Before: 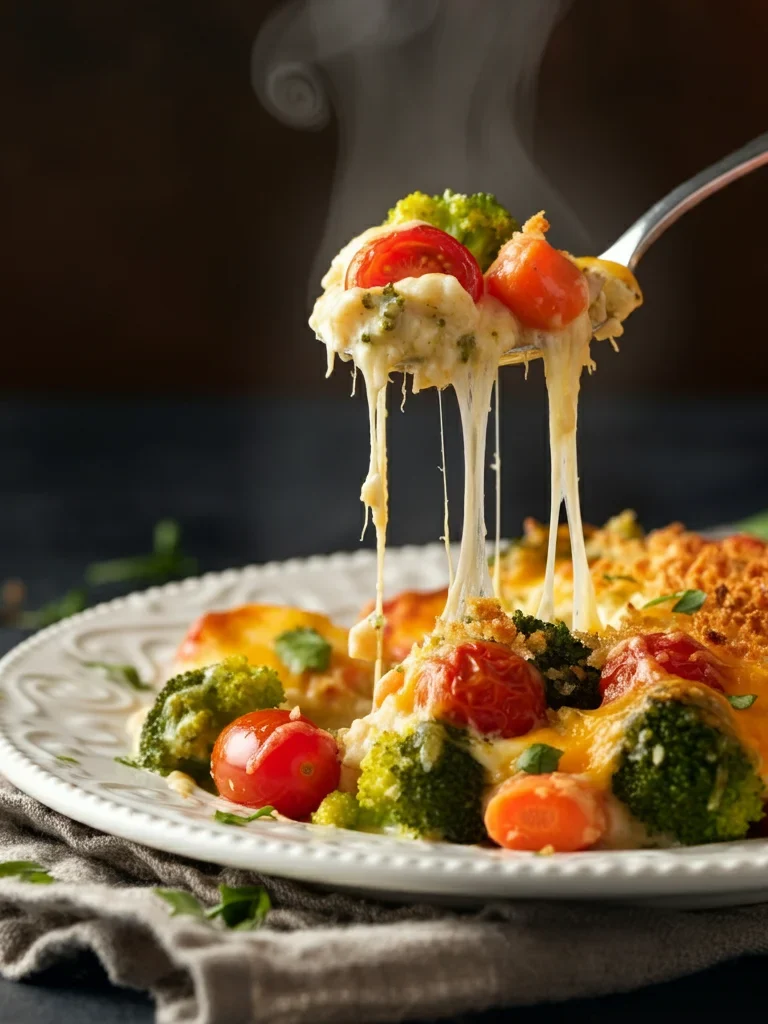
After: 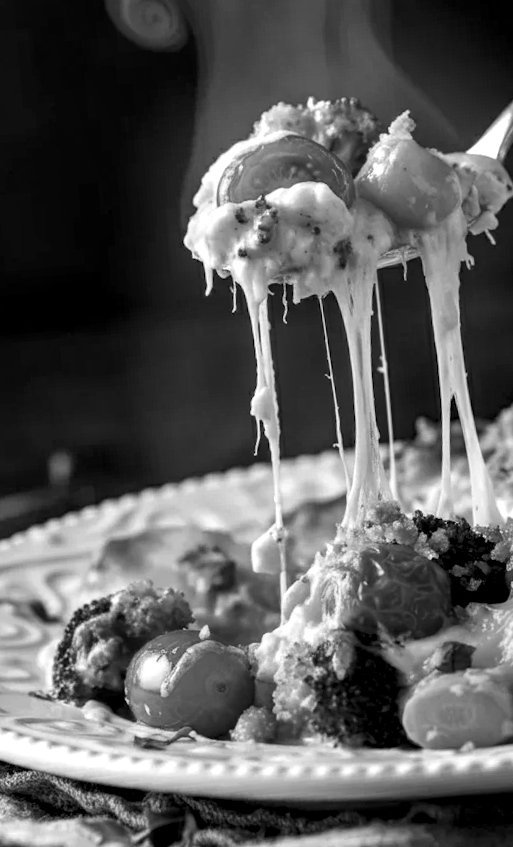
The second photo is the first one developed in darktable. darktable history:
color calibration: output gray [0.21, 0.42, 0.37, 0], gray › normalize channels true, illuminant same as pipeline (D50), adaptation XYZ, x 0.346, y 0.359, gamut compression 0
rotate and perspective: rotation -5°, crop left 0.05, crop right 0.952, crop top 0.11, crop bottom 0.89
local contrast: highlights 60%, shadows 60%, detail 160%
crop and rotate: left 14.292%, right 19.041%
